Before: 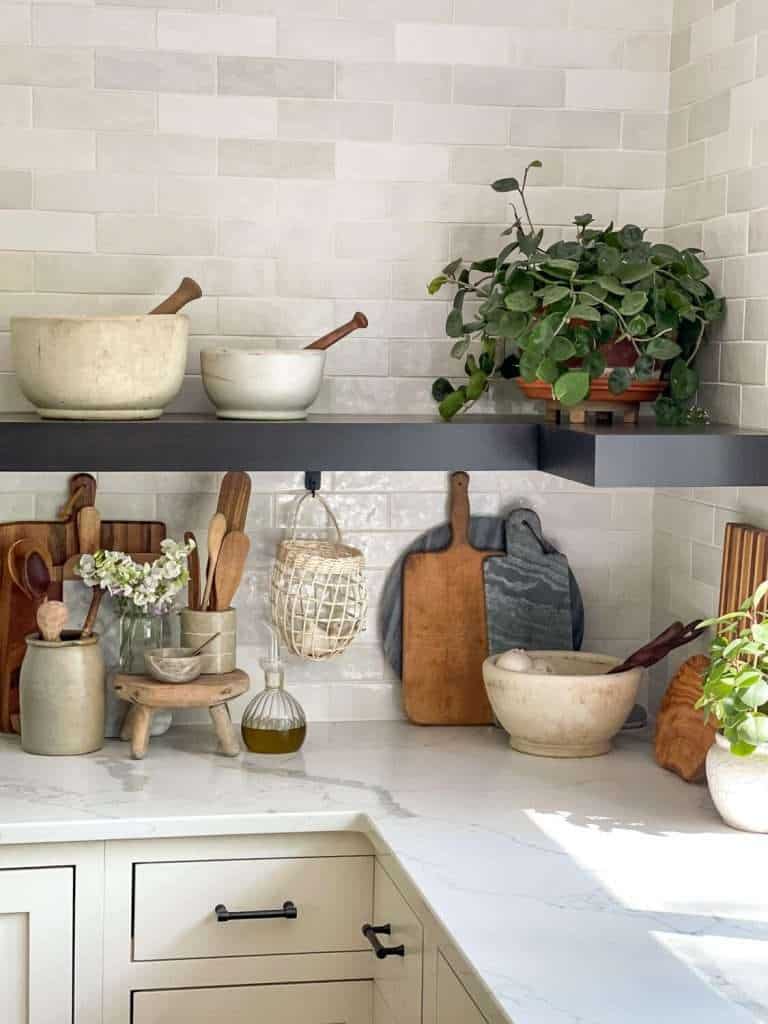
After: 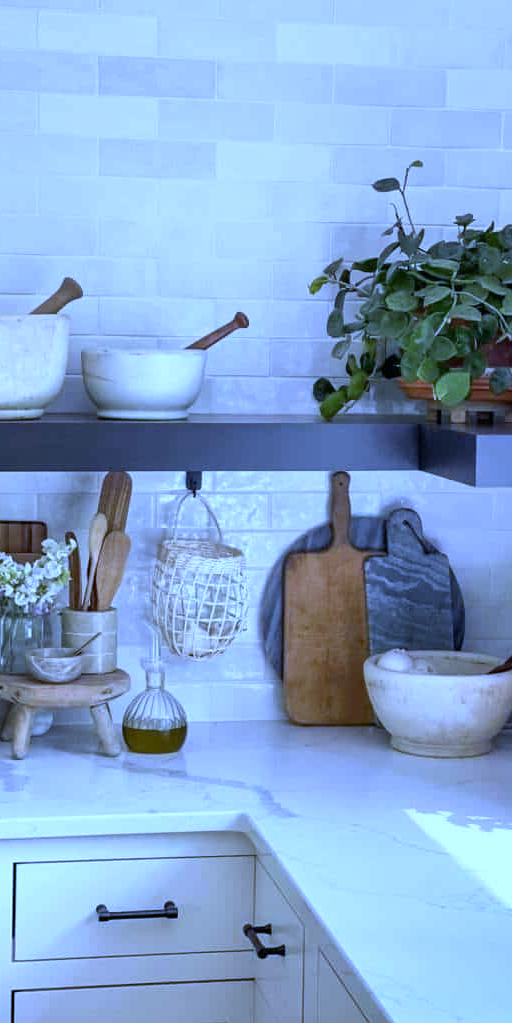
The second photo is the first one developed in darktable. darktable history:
crop and rotate: left 15.546%, right 17.787%
white balance: red 0.766, blue 1.537
